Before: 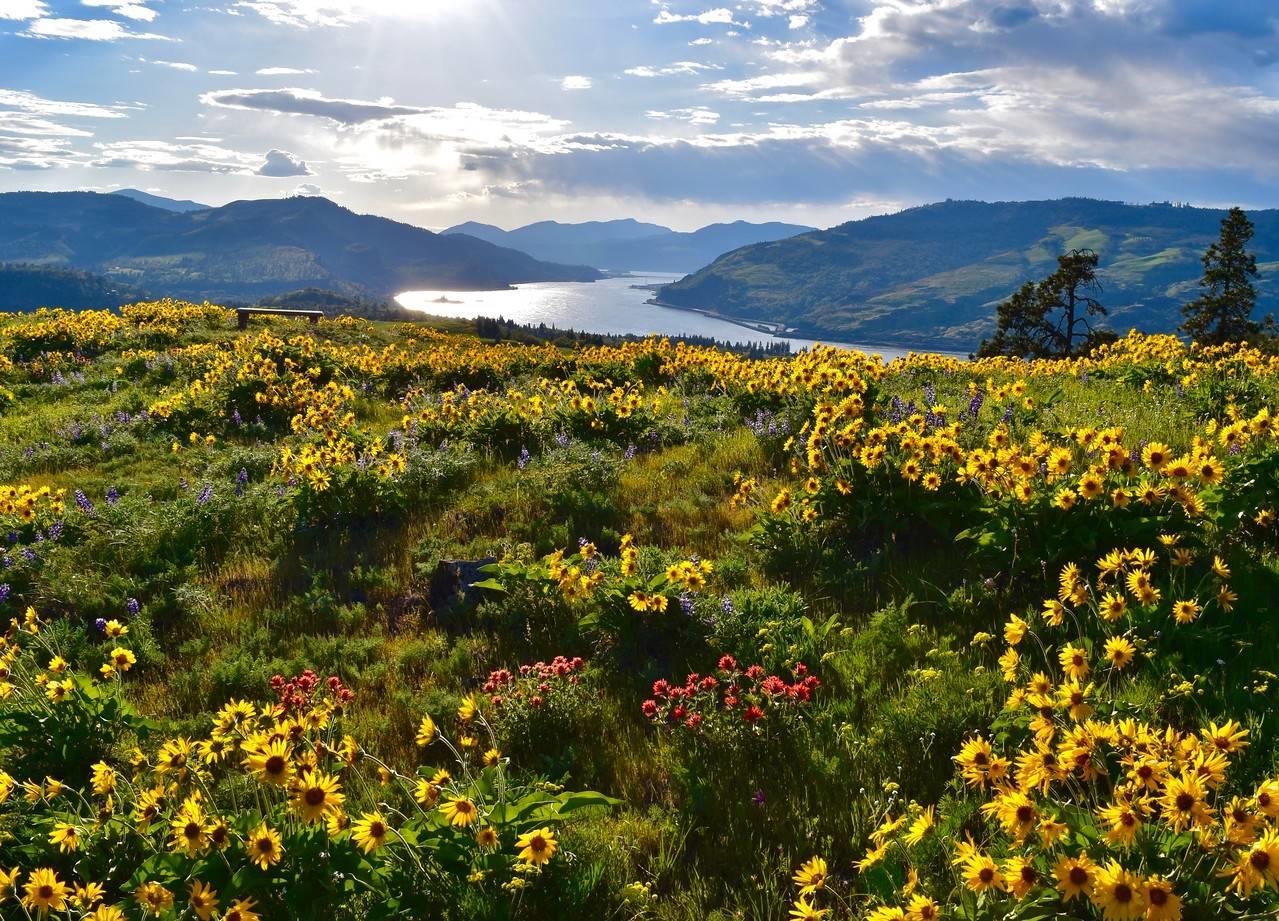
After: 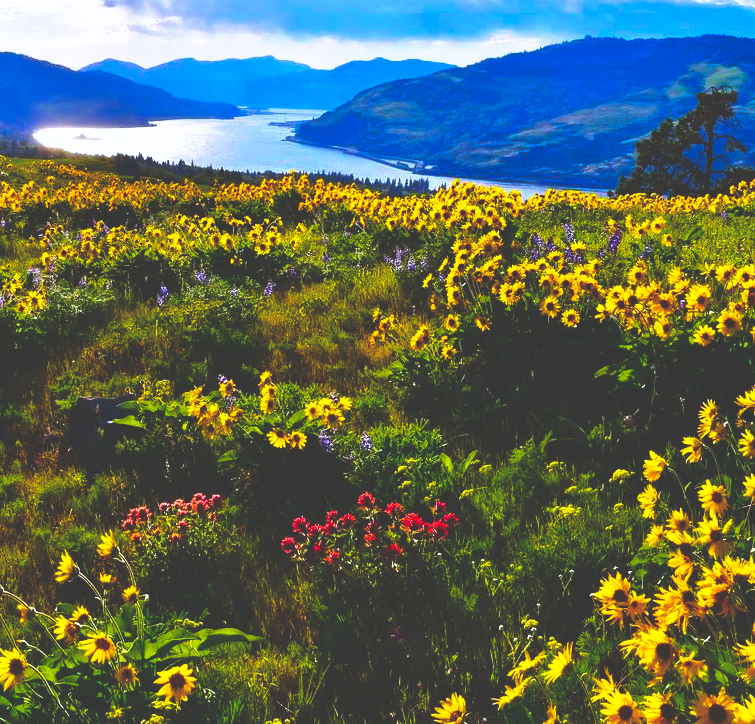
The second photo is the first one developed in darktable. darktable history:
base curve: curves: ch0 [(0, 0.036) (0.007, 0.037) (0.604, 0.887) (1, 1)], preserve colors none
white balance: red 0.967, blue 1.119, emerald 0.756
crop and rotate: left 28.256%, top 17.734%, right 12.656%, bottom 3.573%
color balance rgb: perceptual saturation grading › global saturation 100%
